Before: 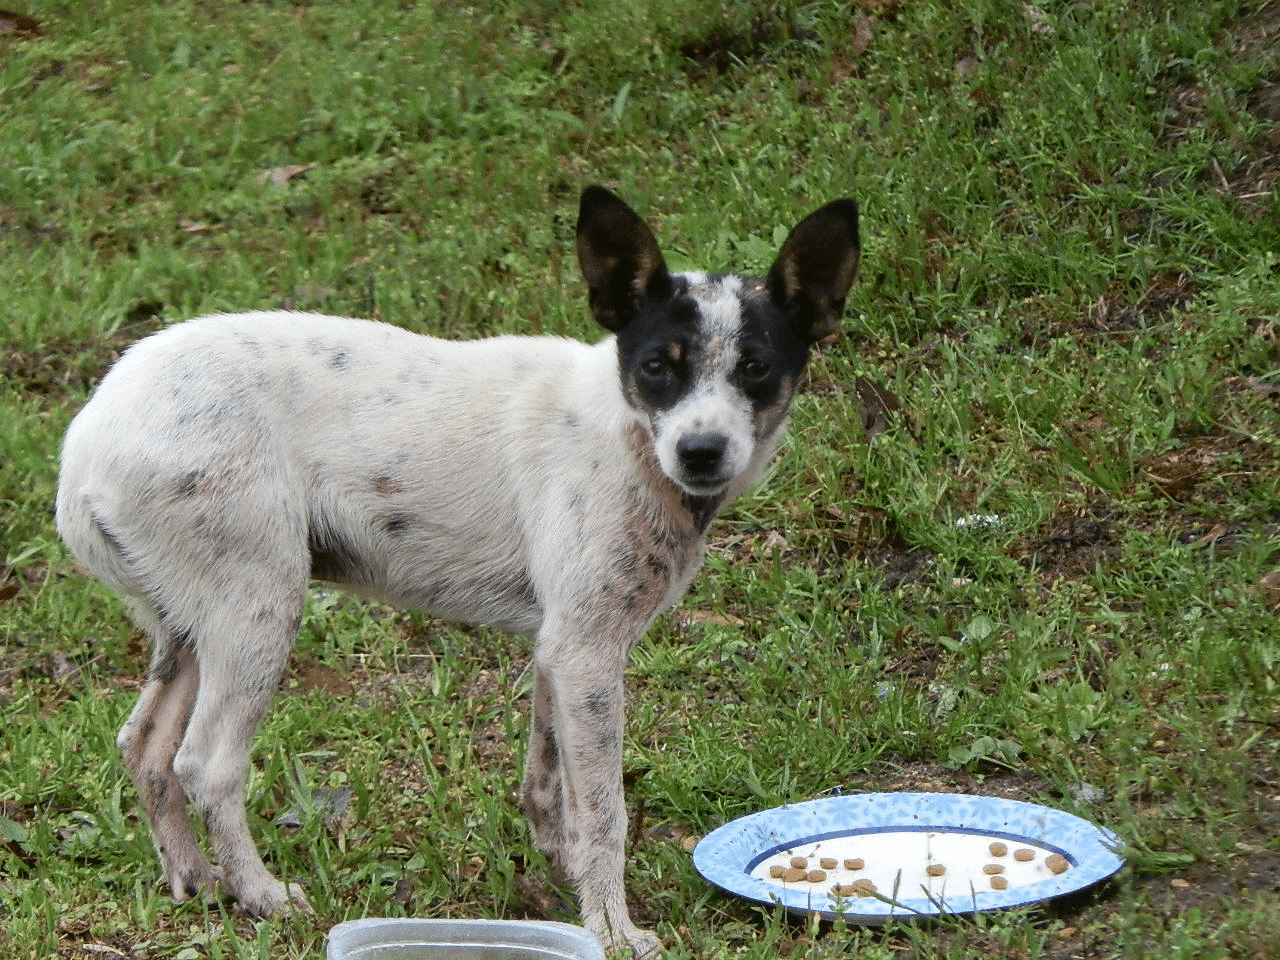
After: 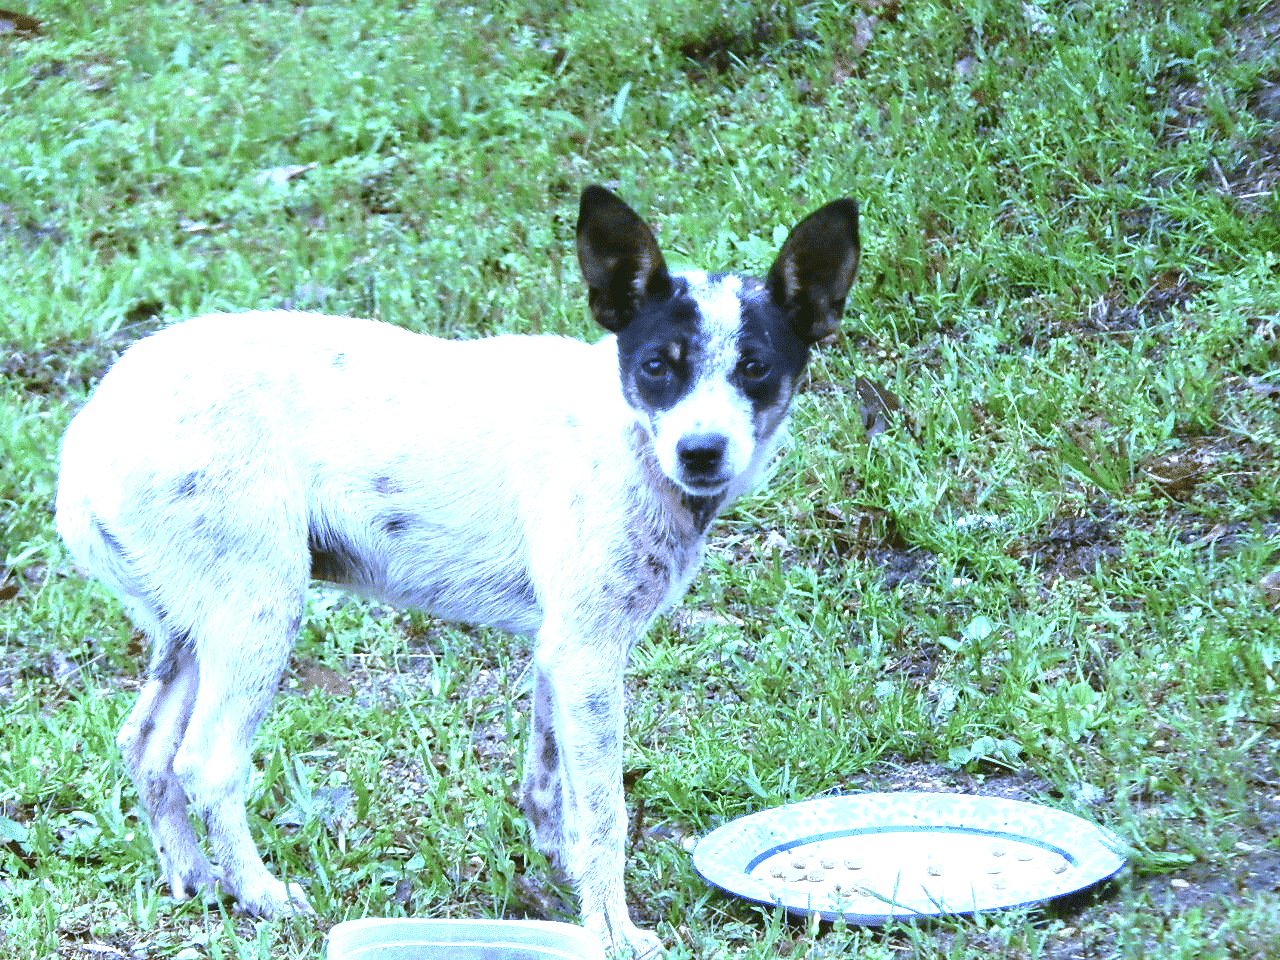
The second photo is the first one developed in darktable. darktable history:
white balance: red 0.766, blue 1.537
exposure: black level correction 0, exposure 1.741 EV, compensate exposure bias true, compensate highlight preservation false
